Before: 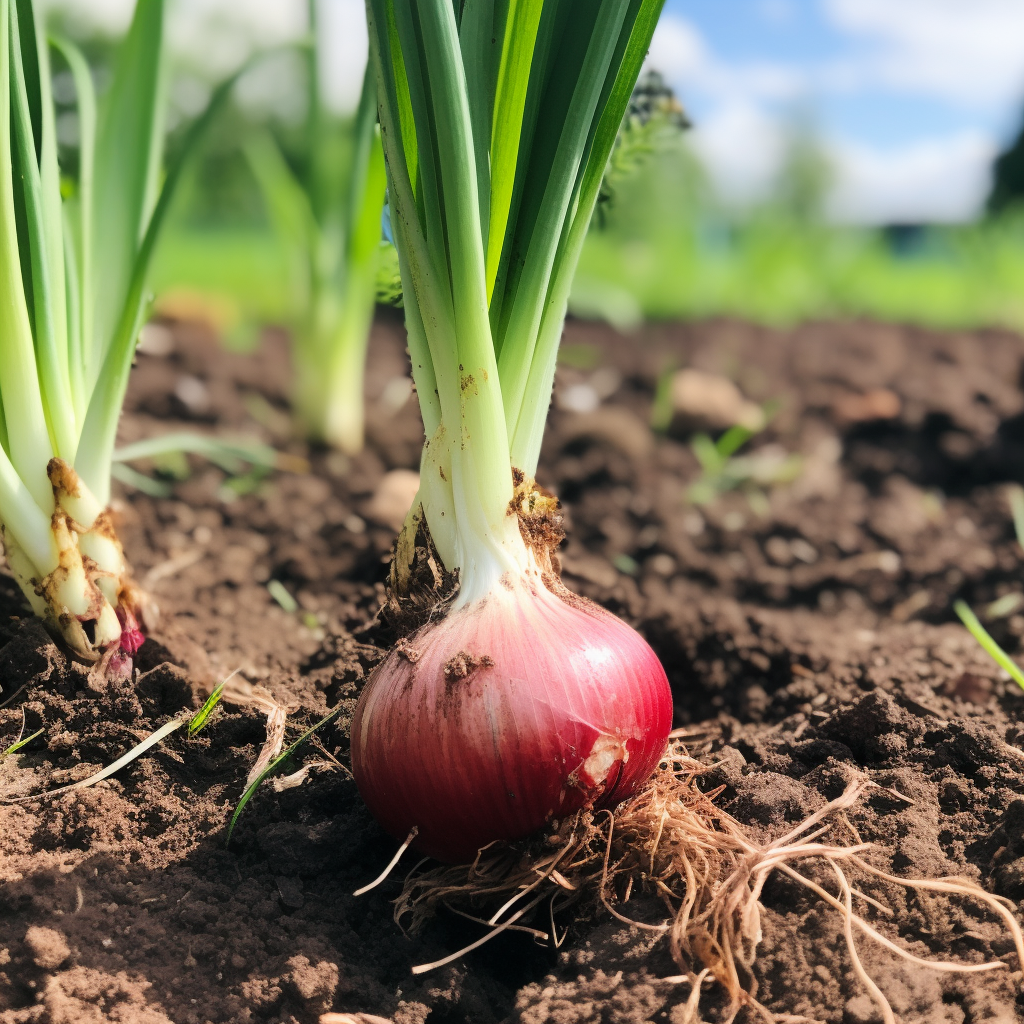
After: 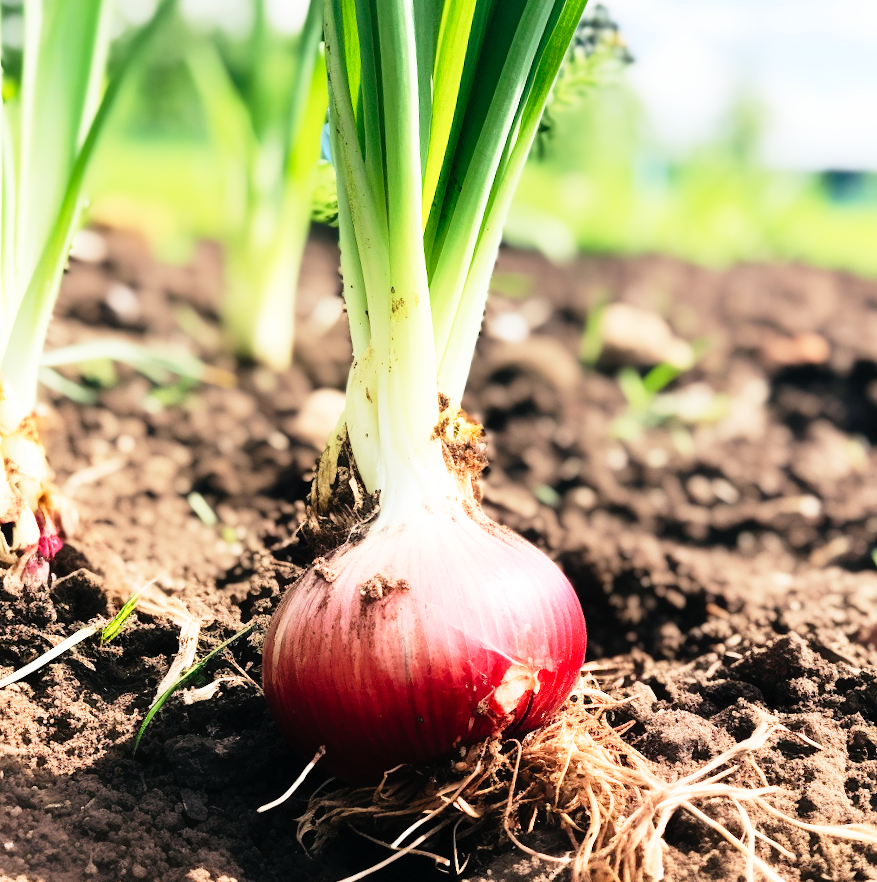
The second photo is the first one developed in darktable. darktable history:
crop and rotate: angle -3.02°, left 5.258%, top 5.188%, right 4.652%, bottom 4.167%
base curve: curves: ch0 [(0, 0) (0.012, 0.01) (0.073, 0.168) (0.31, 0.711) (0.645, 0.957) (1, 1)], preserve colors none
